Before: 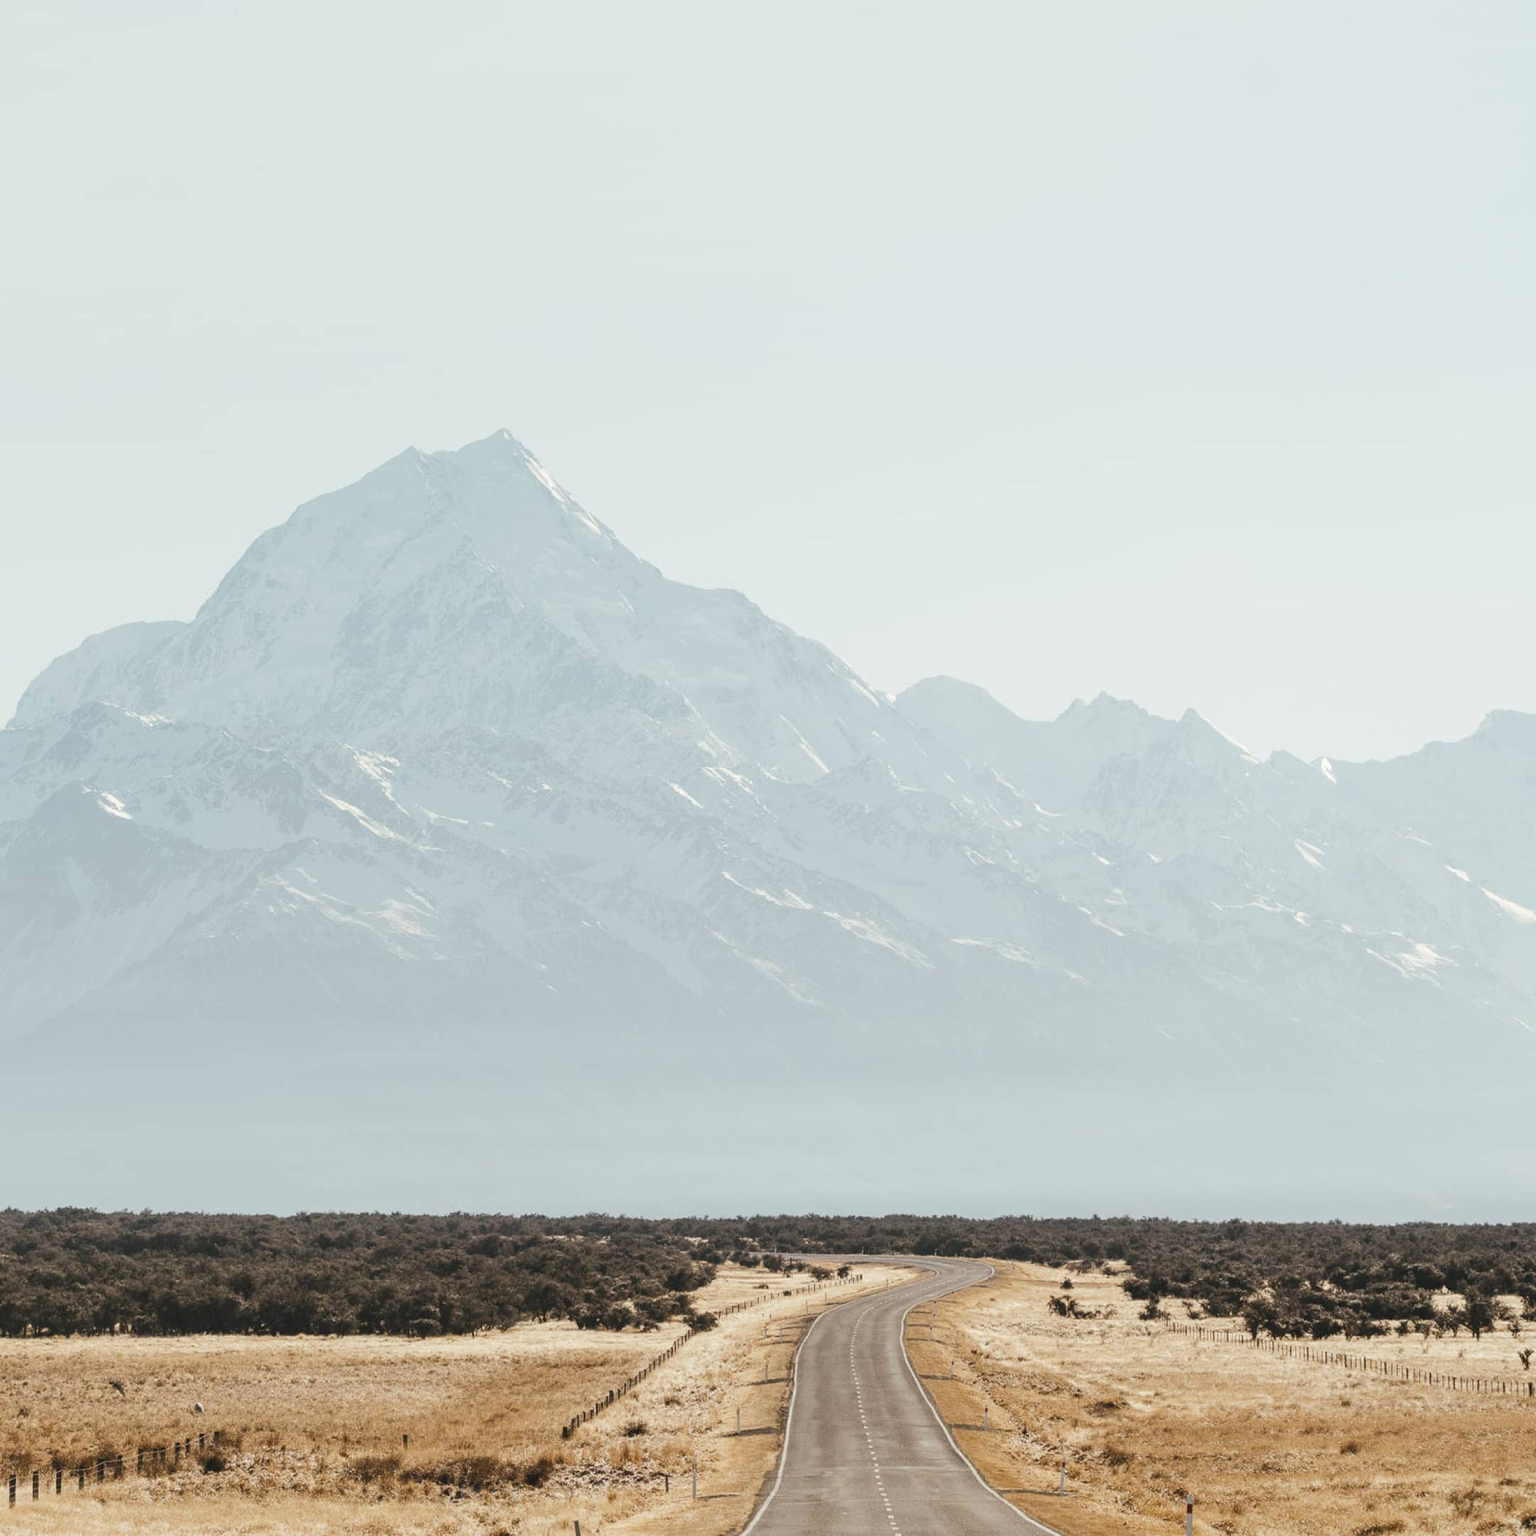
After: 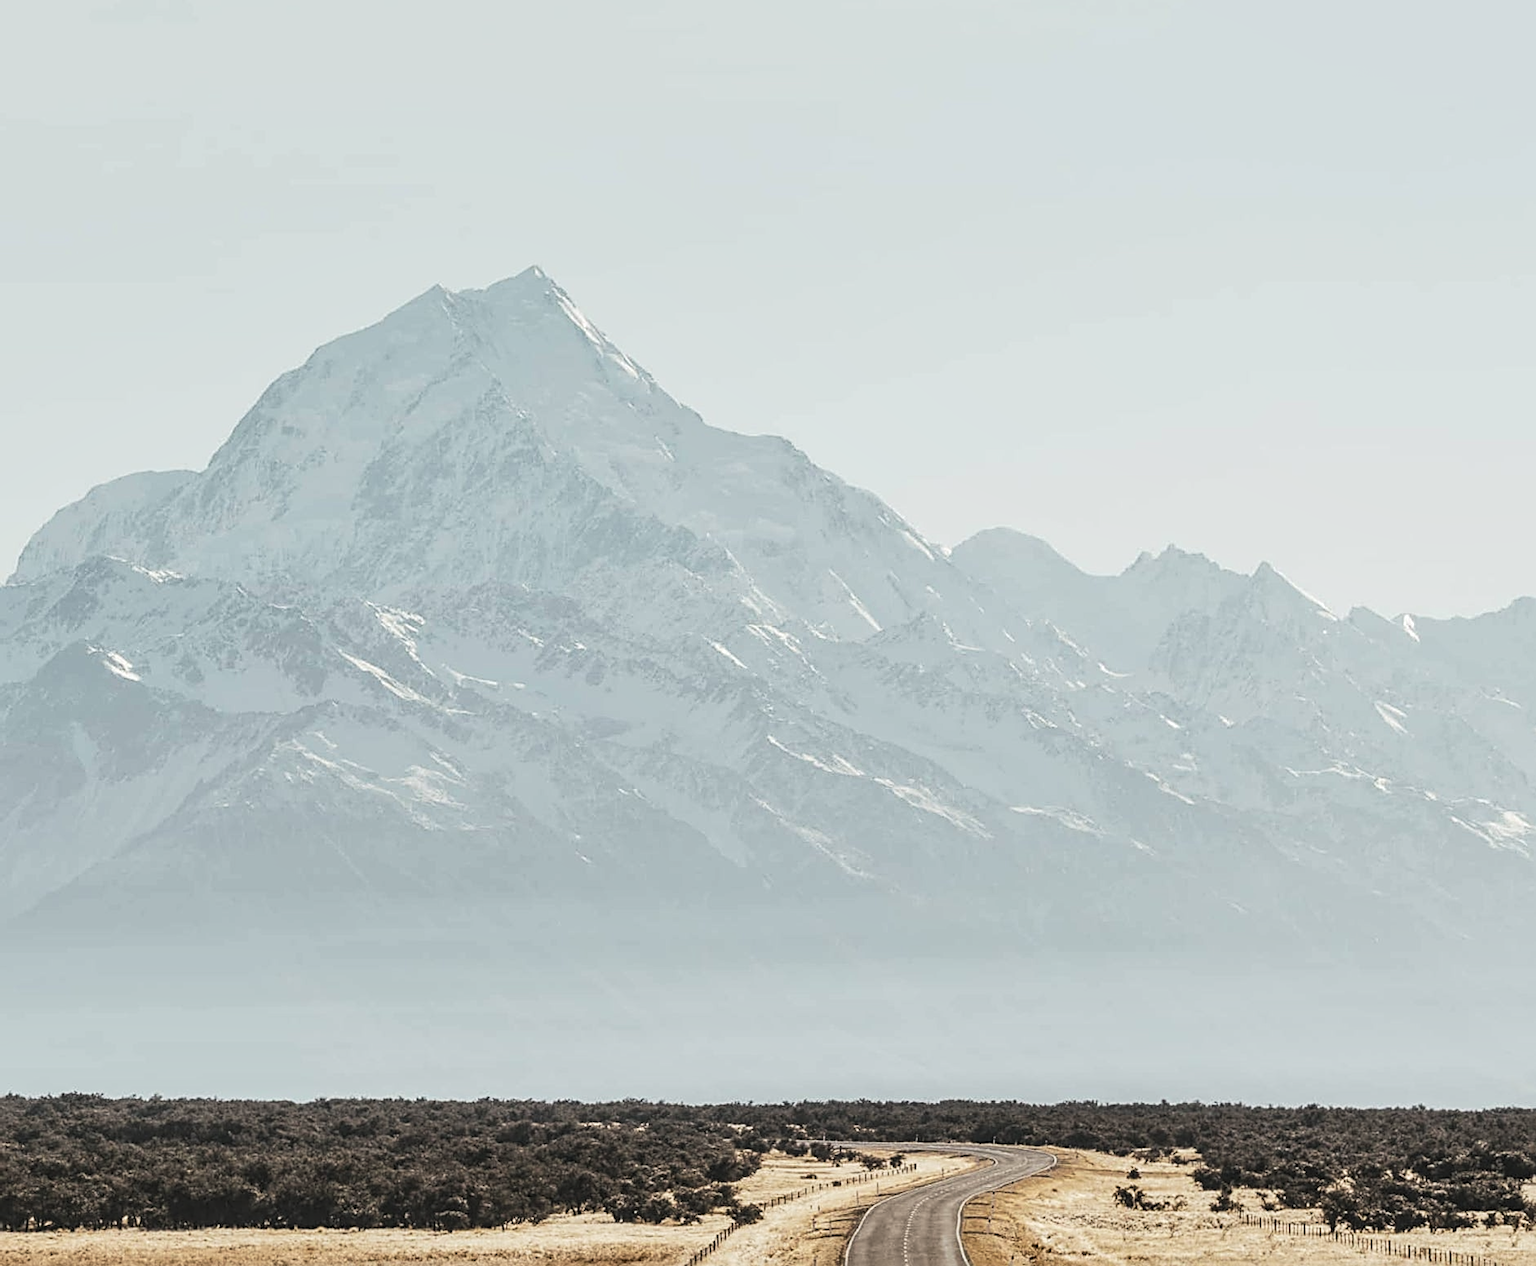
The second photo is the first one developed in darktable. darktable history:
contrast equalizer: octaves 7, y [[0.6 ×6], [0.55 ×6], [0 ×6], [0 ×6], [0 ×6]], mix -0.181
tone curve: curves: ch0 [(0, 0) (0.003, 0.003) (0.011, 0.012) (0.025, 0.026) (0.044, 0.047) (0.069, 0.073) (0.1, 0.105) (0.136, 0.143) (0.177, 0.187) (0.224, 0.237) (0.277, 0.293) (0.335, 0.354) (0.399, 0.422) (0.468, 0.495) (0.543, 0.574) (0.623, 0.659) (0.709, 0.749) (0.801, 0.846) (0.898, 0.932) (1, 1)], preserve colors none
shadows and highlights: shadows 43.62, white point adjustment -1.6, soften with gaussian
sharpen: radius 2.574, amount 0.688
crop and rotate: angle 0.048°, top 11.634%, right 5.752%, bottom 10.608%
contrast brightness saturation: contrast 0.096, brightness 0.302, saturation 0.148
levels: white 99.94%, levels [0, 0.618, 1]
local contrast: on, module defaults
